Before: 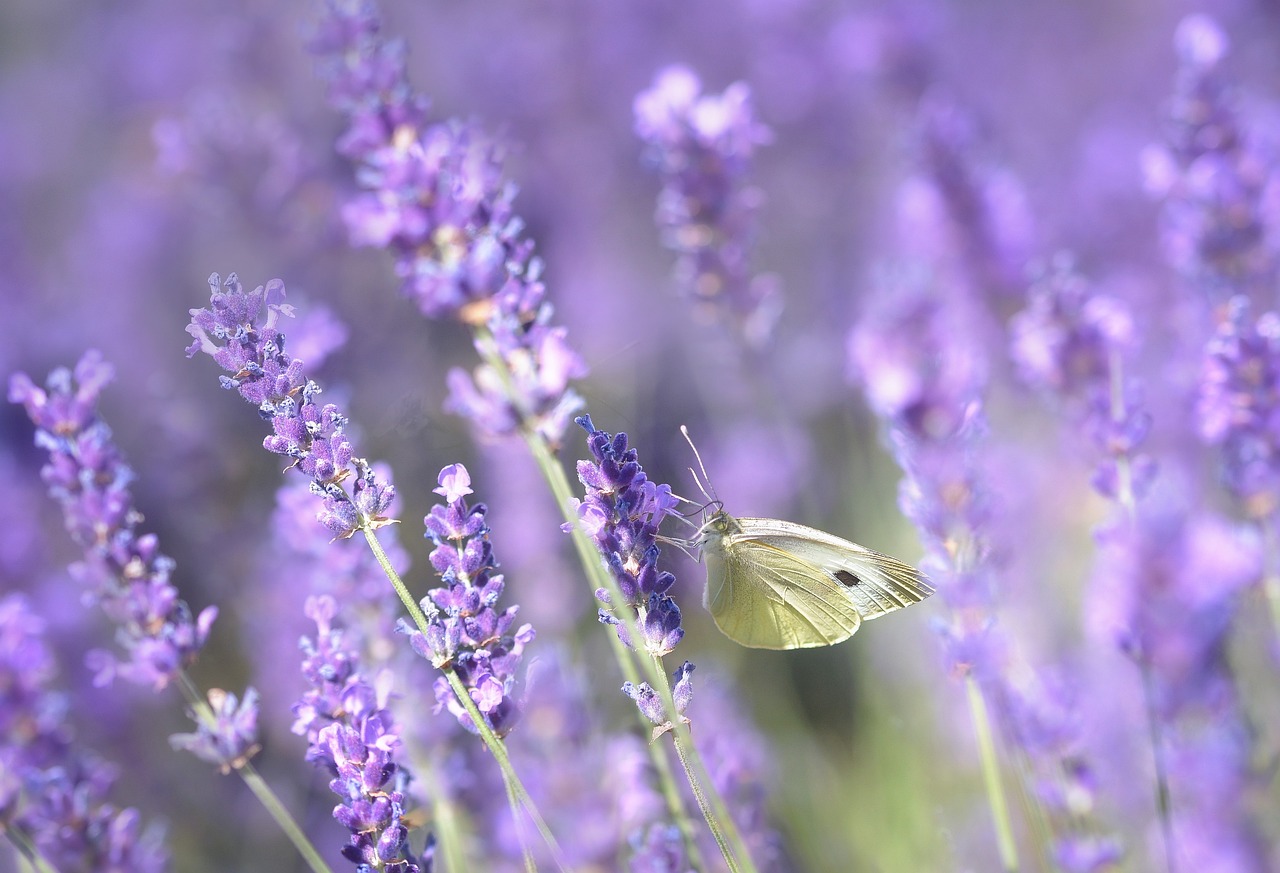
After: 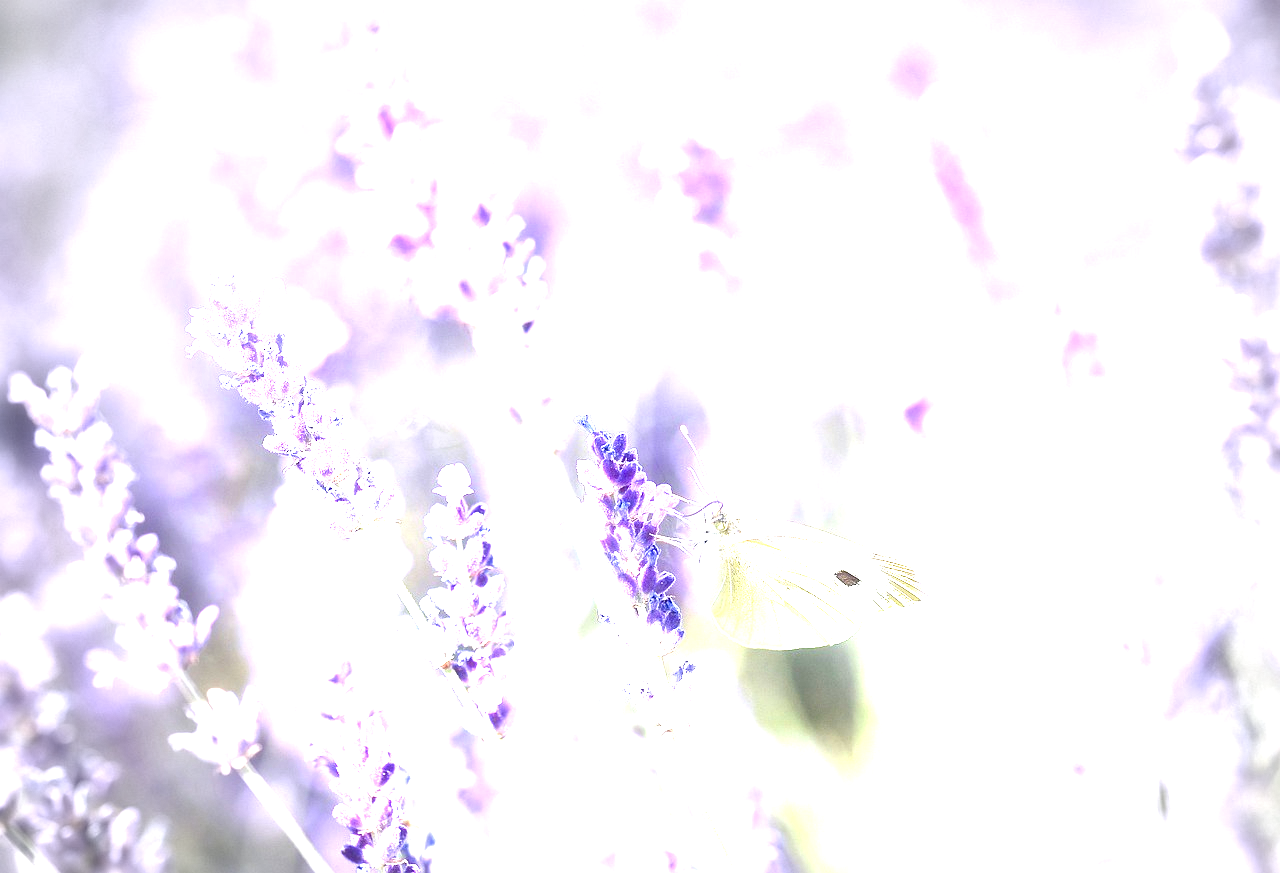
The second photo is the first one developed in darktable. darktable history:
exposure: black level correction 0.001, exposure 1.813 EV, compensate highlight preservation false
color balance rgb: perceptual saturation grading › global saturation 20%, perceptual saturation grading › highlights -50.433%, perceptual saturation grading › shadows 30.578%, perceptual brilliance grading › global brilliance -5.773%, perceptual brilliance grading › highlights 24.878%, perceptual brilliance grading › mid-tones 7.224%, perceptual brilliance grading › shadows -4.777%, global vibrance 20%
vignetting: fall-off start 69%, fall-off radius 29.42%, saturation -0.657, width/height ratio 0.989, shape 0.847
